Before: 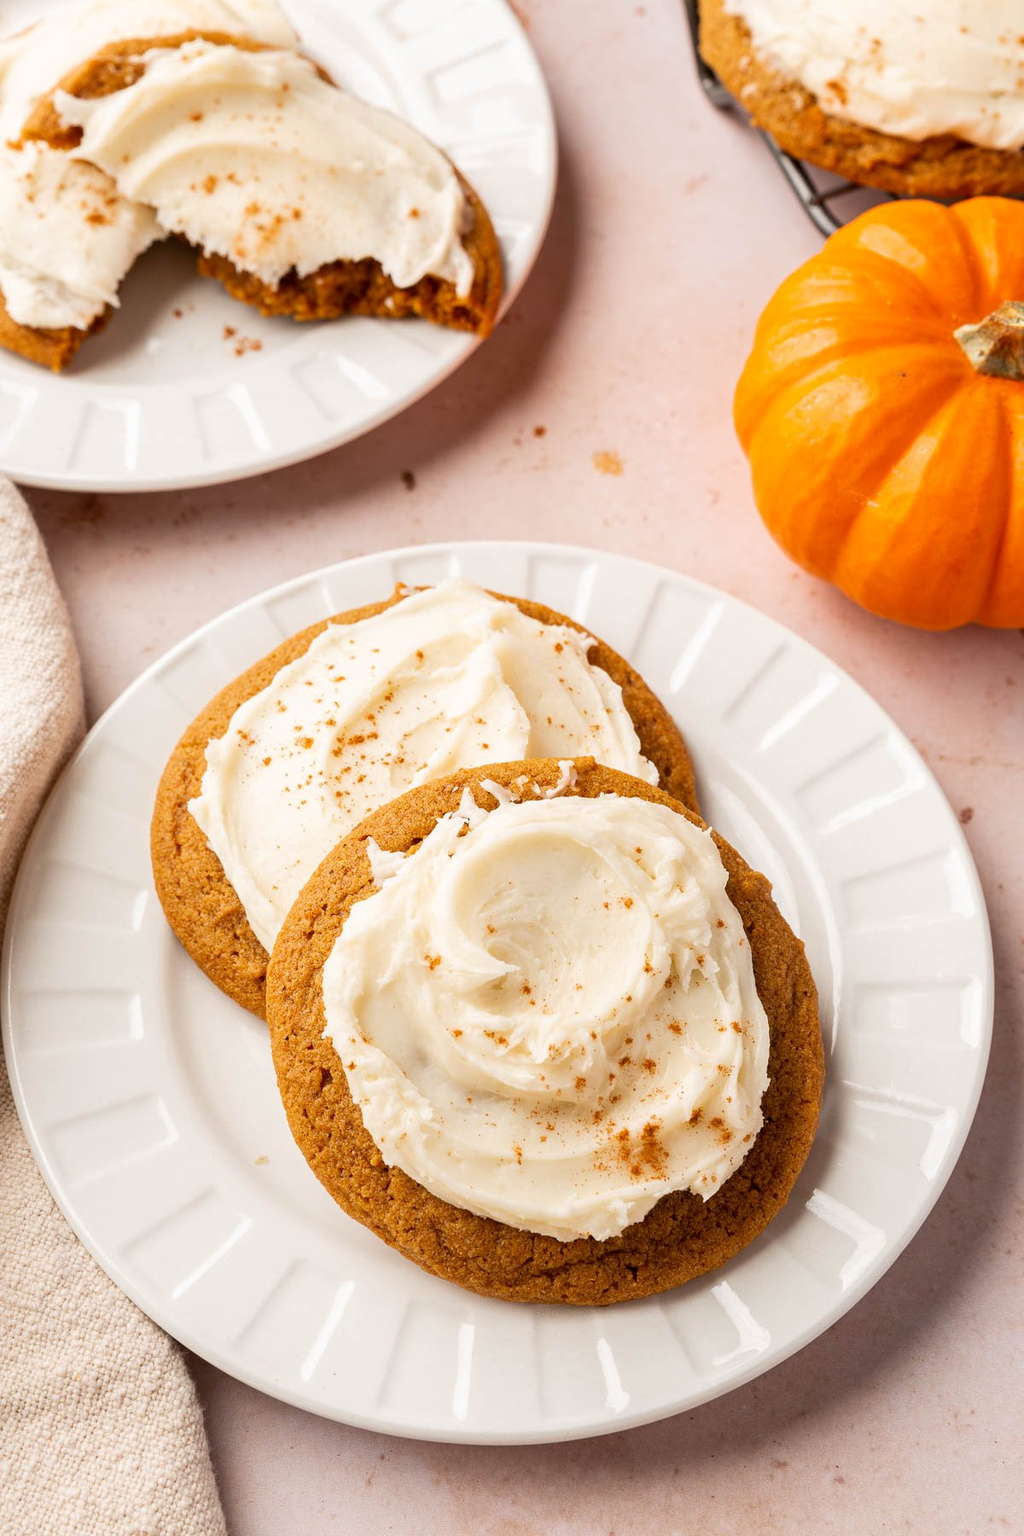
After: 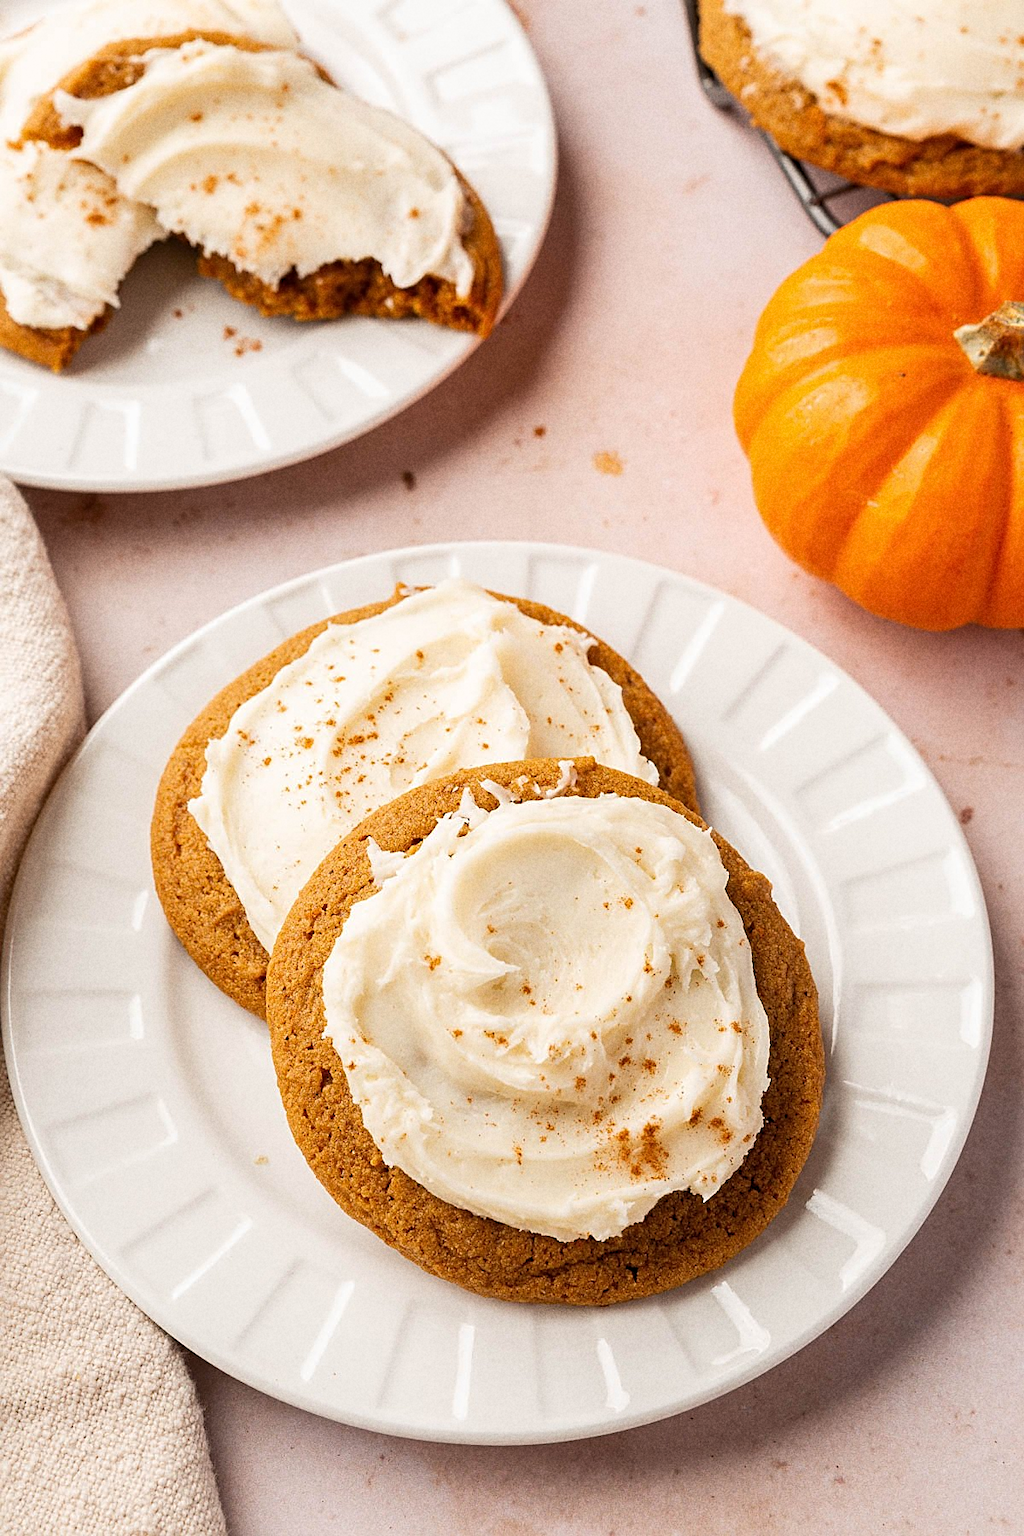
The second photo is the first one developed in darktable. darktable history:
sharpen: on, module defaults
levels: mode automatic, black 0.023%, white 99.97%, levels [0.062, 0.494, 0.925]
rotate and perspective: crop left 0, crop top 0
grain: coarseness 22.88 ISO
